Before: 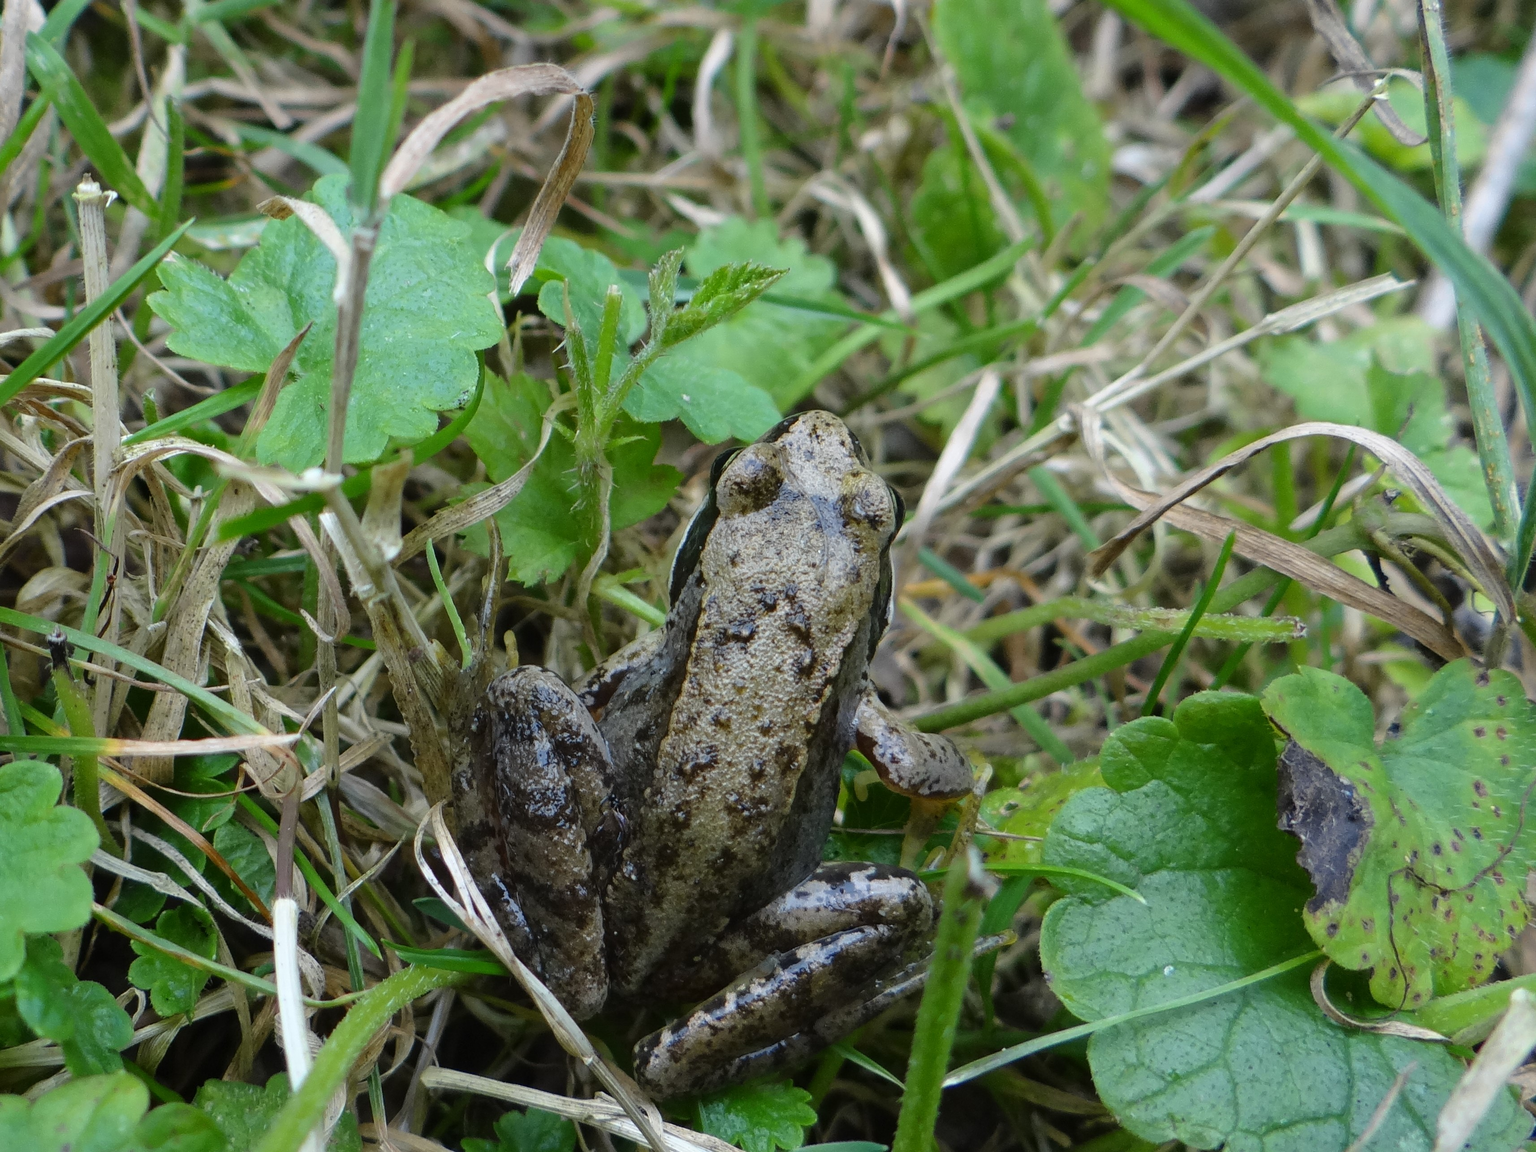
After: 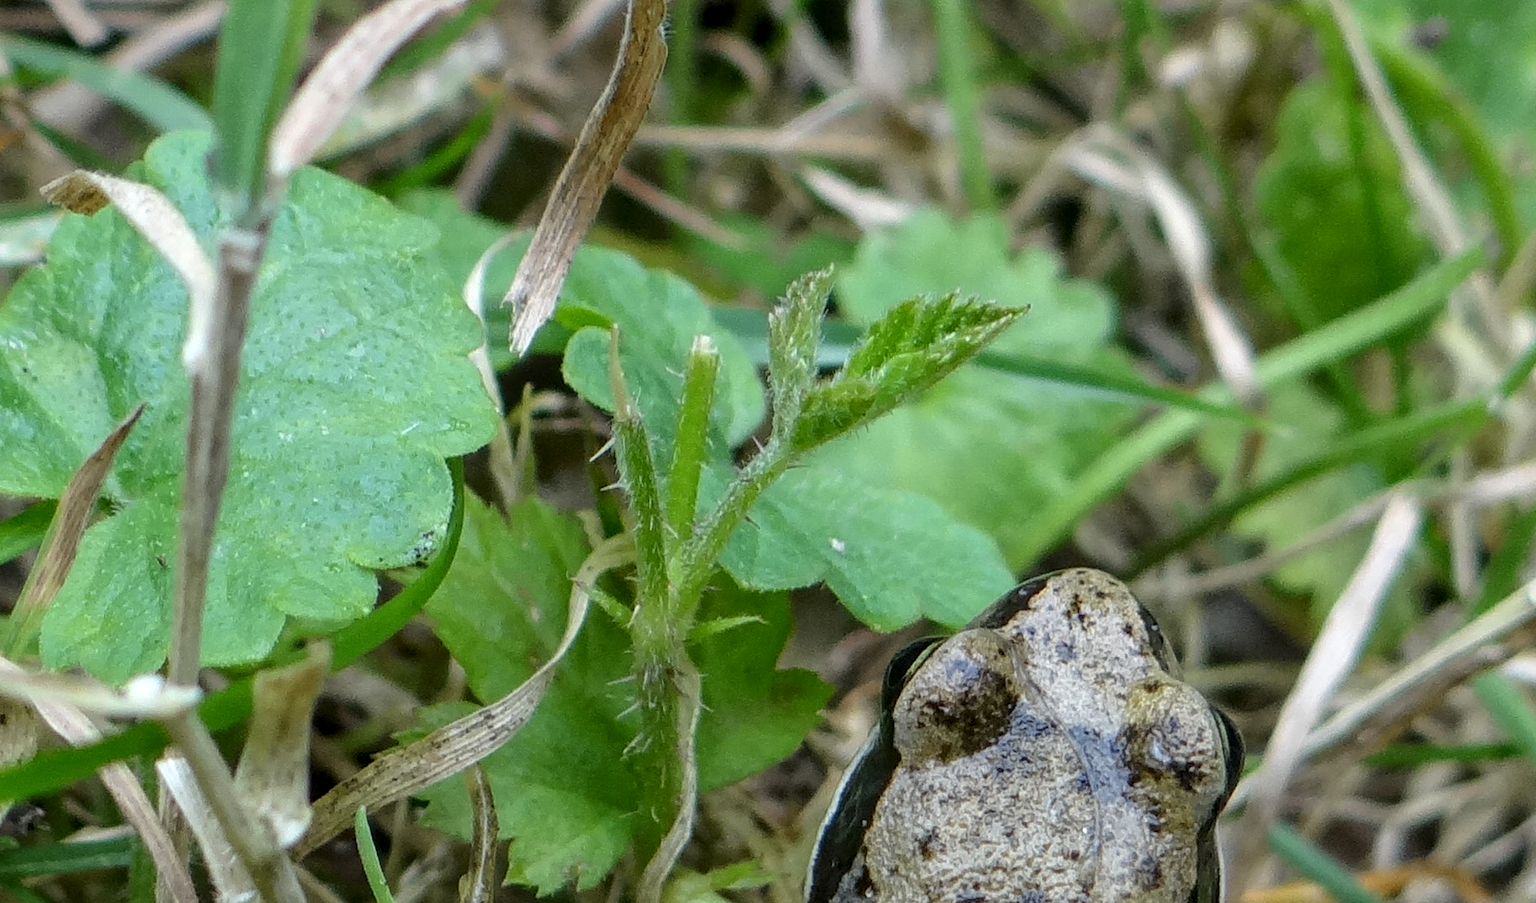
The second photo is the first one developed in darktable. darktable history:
local contrast: detail 130%
crop: left 15.306%, top 9.065%, right 30.789%, bottom 48.638%
